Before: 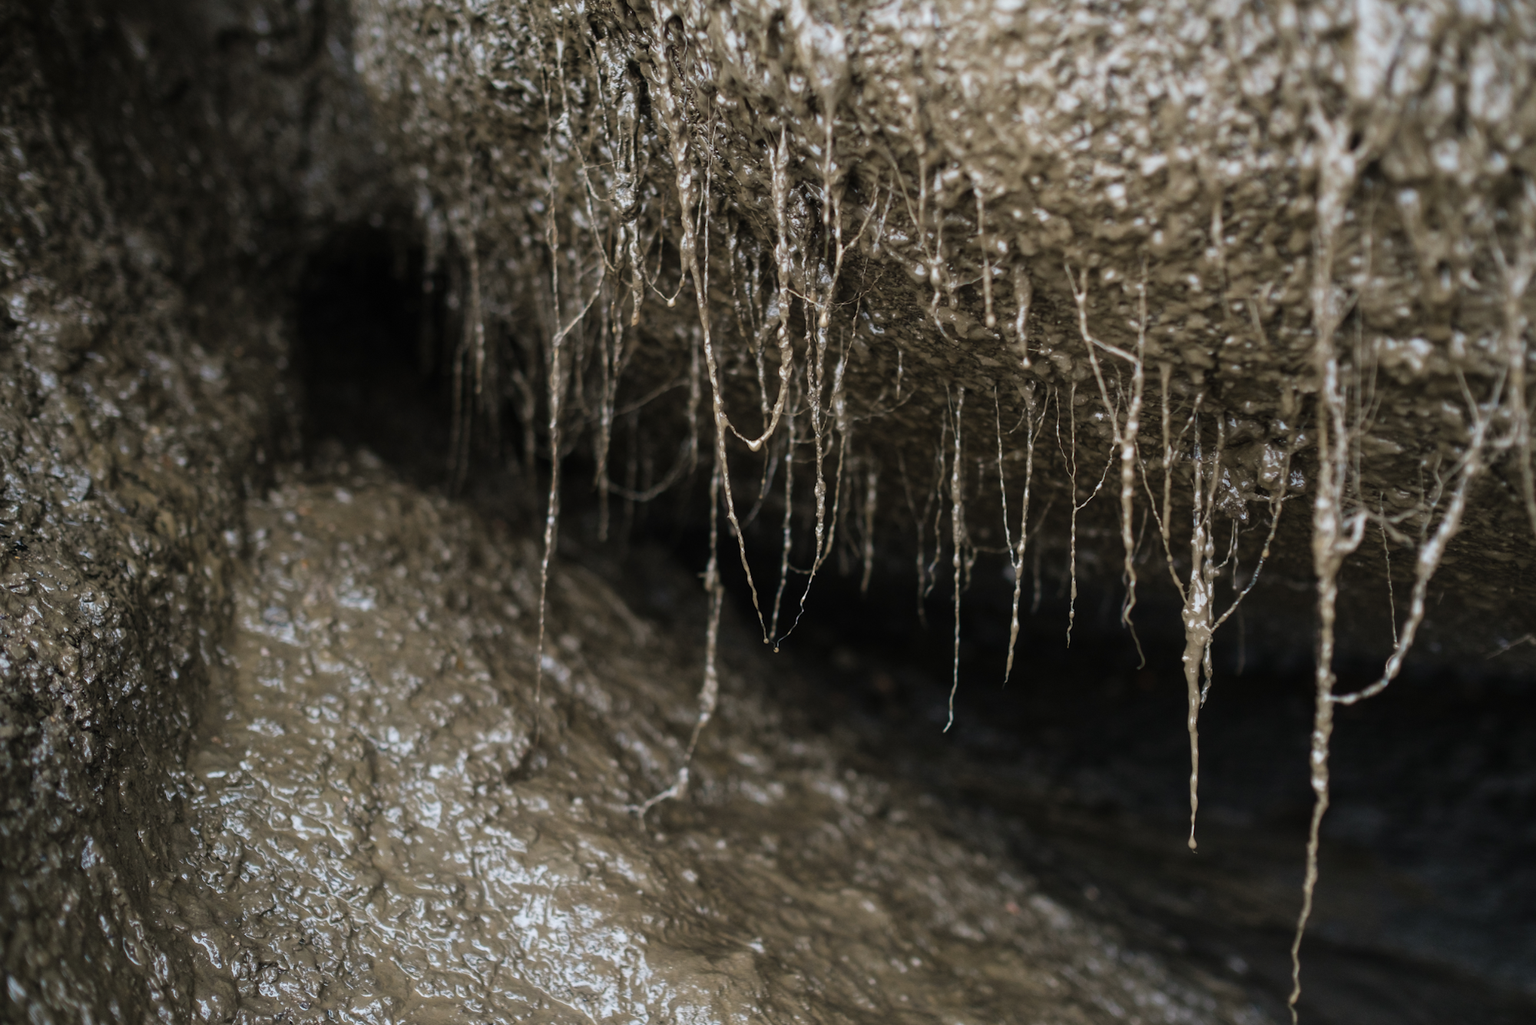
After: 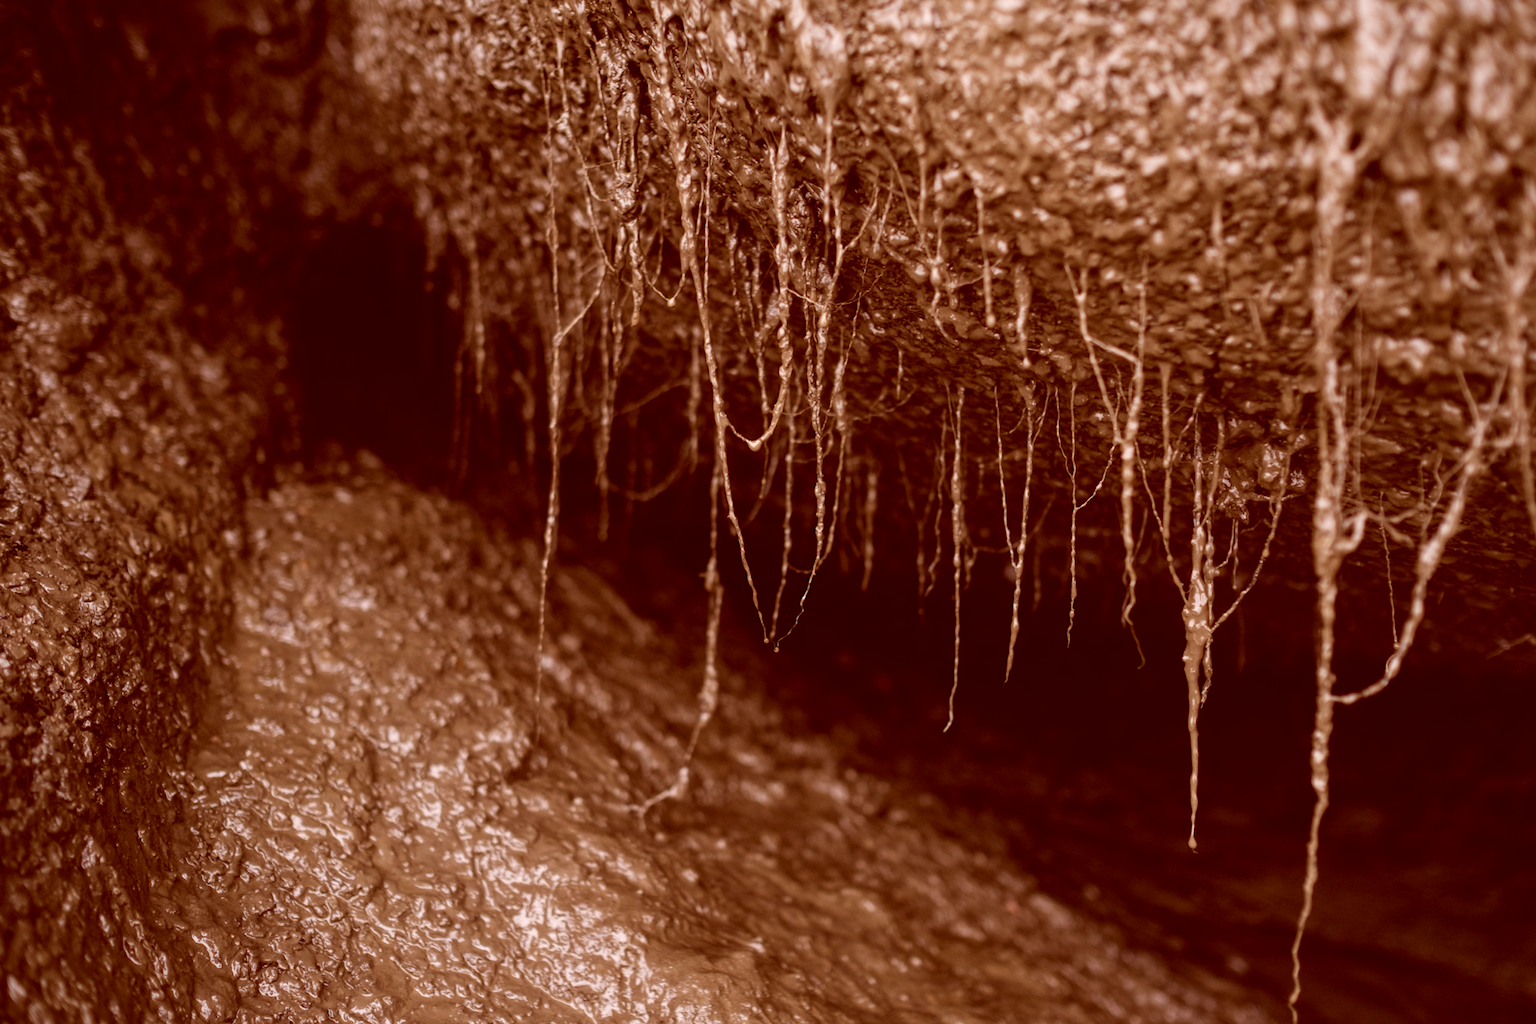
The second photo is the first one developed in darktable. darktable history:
color correction: highlights a* 9.03, highlights b* 8.71, shadows a* 40, shadows b* 40, saturation 0.8
local contrast: highlights 100%, shadows 100%, detail 120%, midtone range 0.2
